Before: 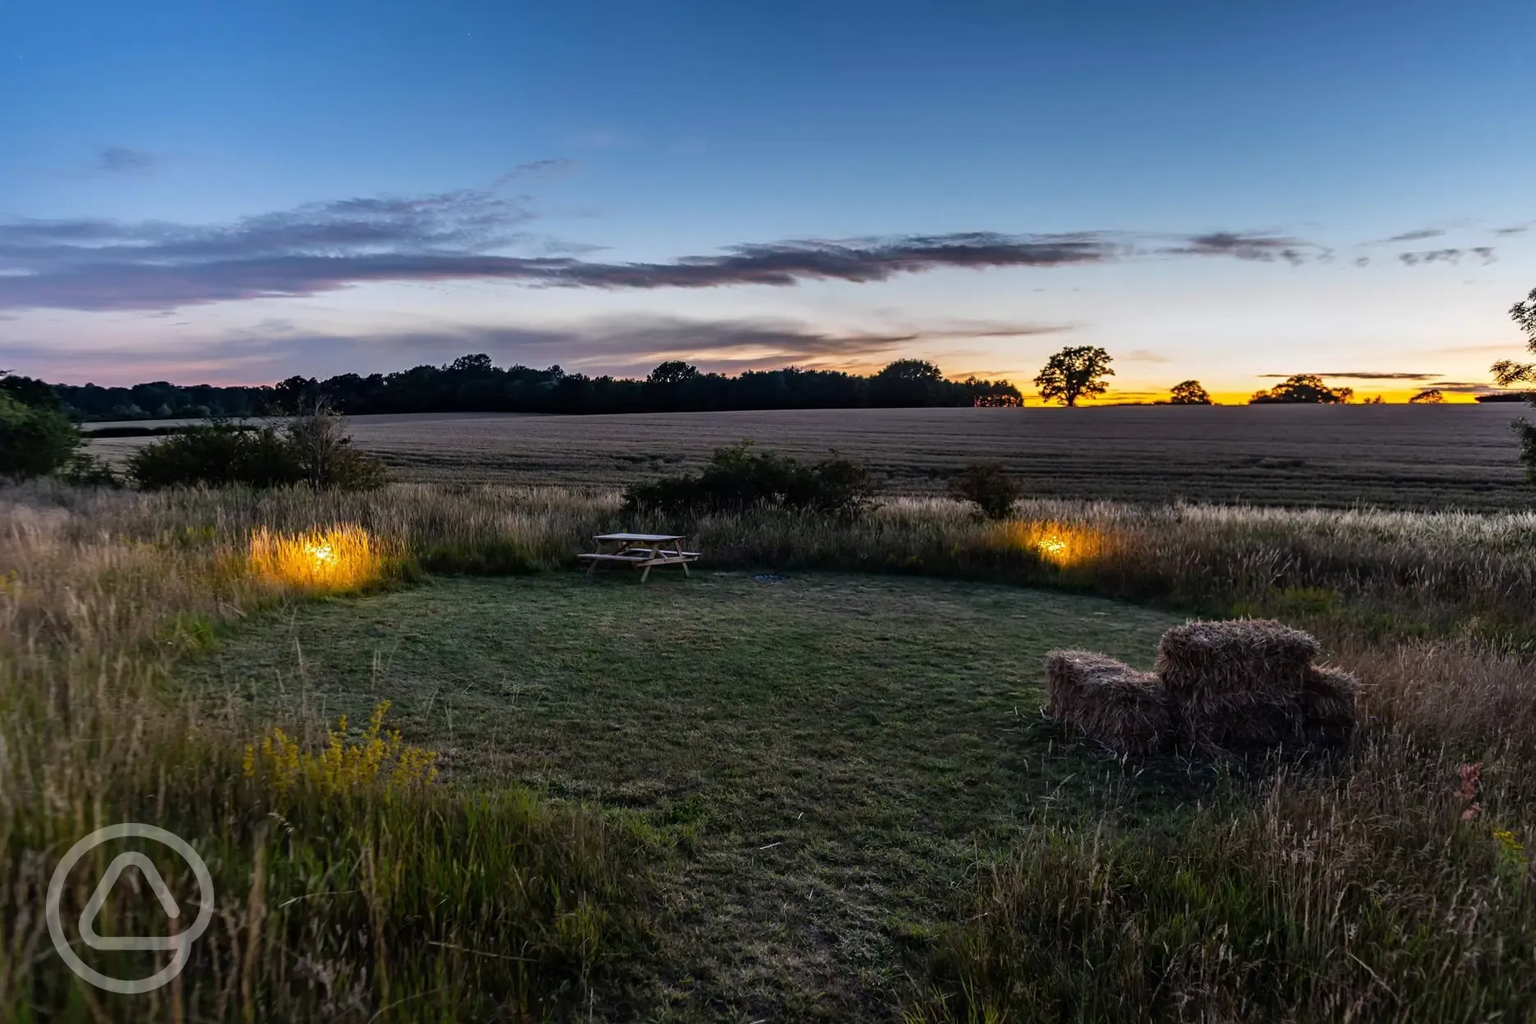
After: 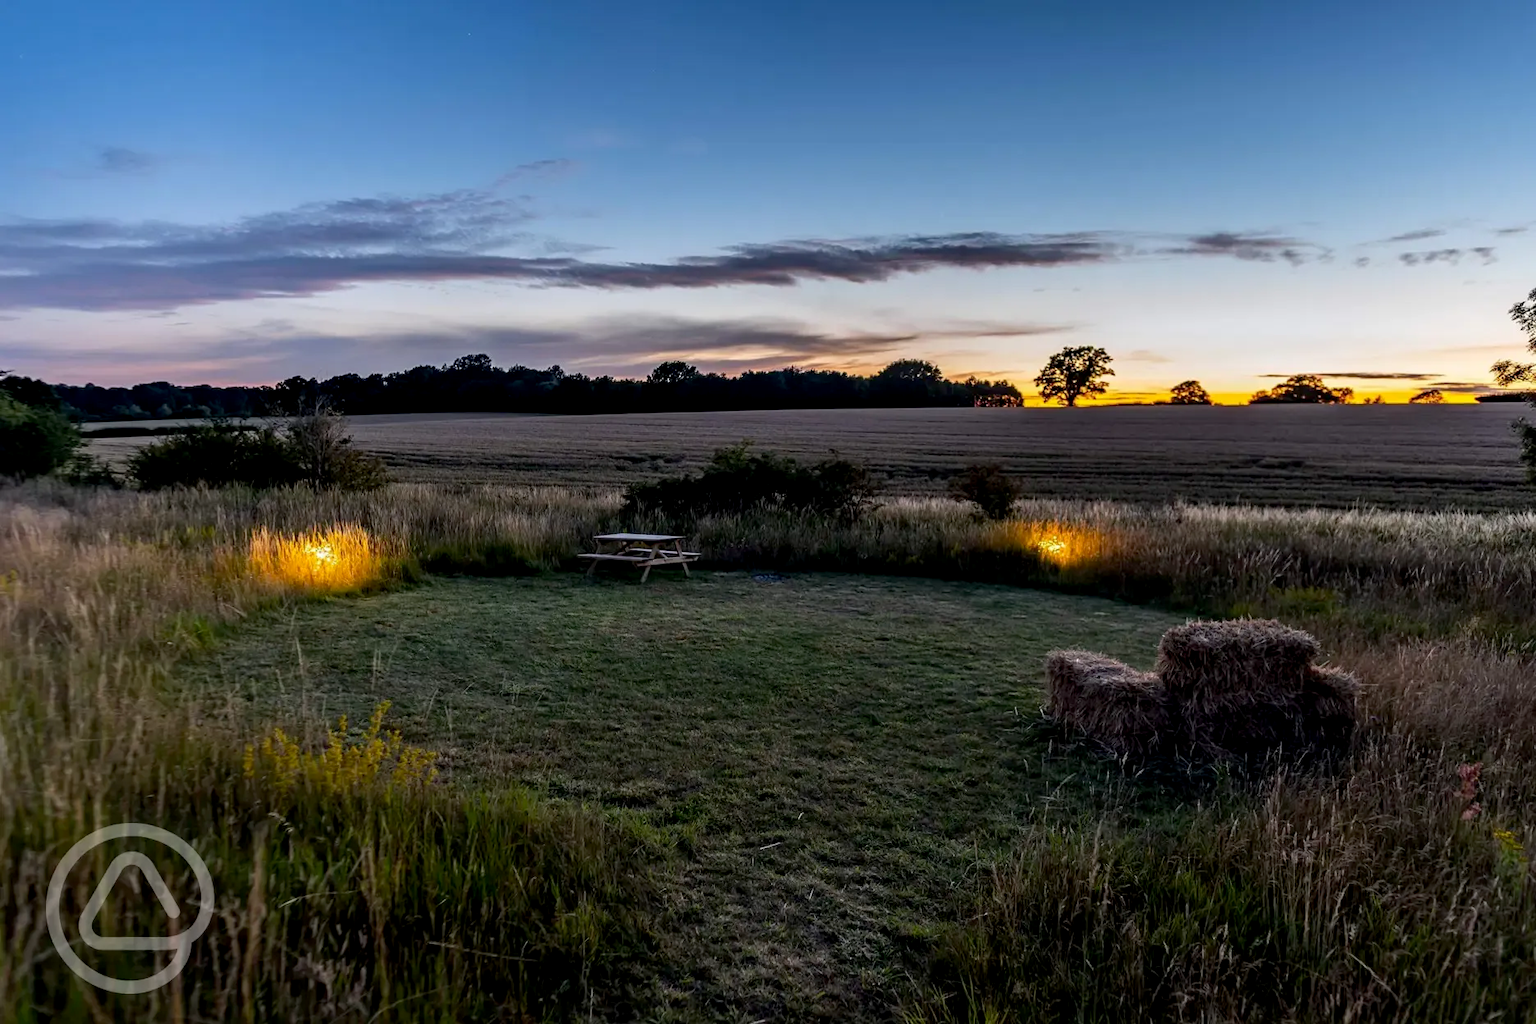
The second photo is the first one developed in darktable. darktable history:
exposure: black level correction 0.005, exposure 0.002 EV, compensate exposure bias true, compensate highlight preservation false
